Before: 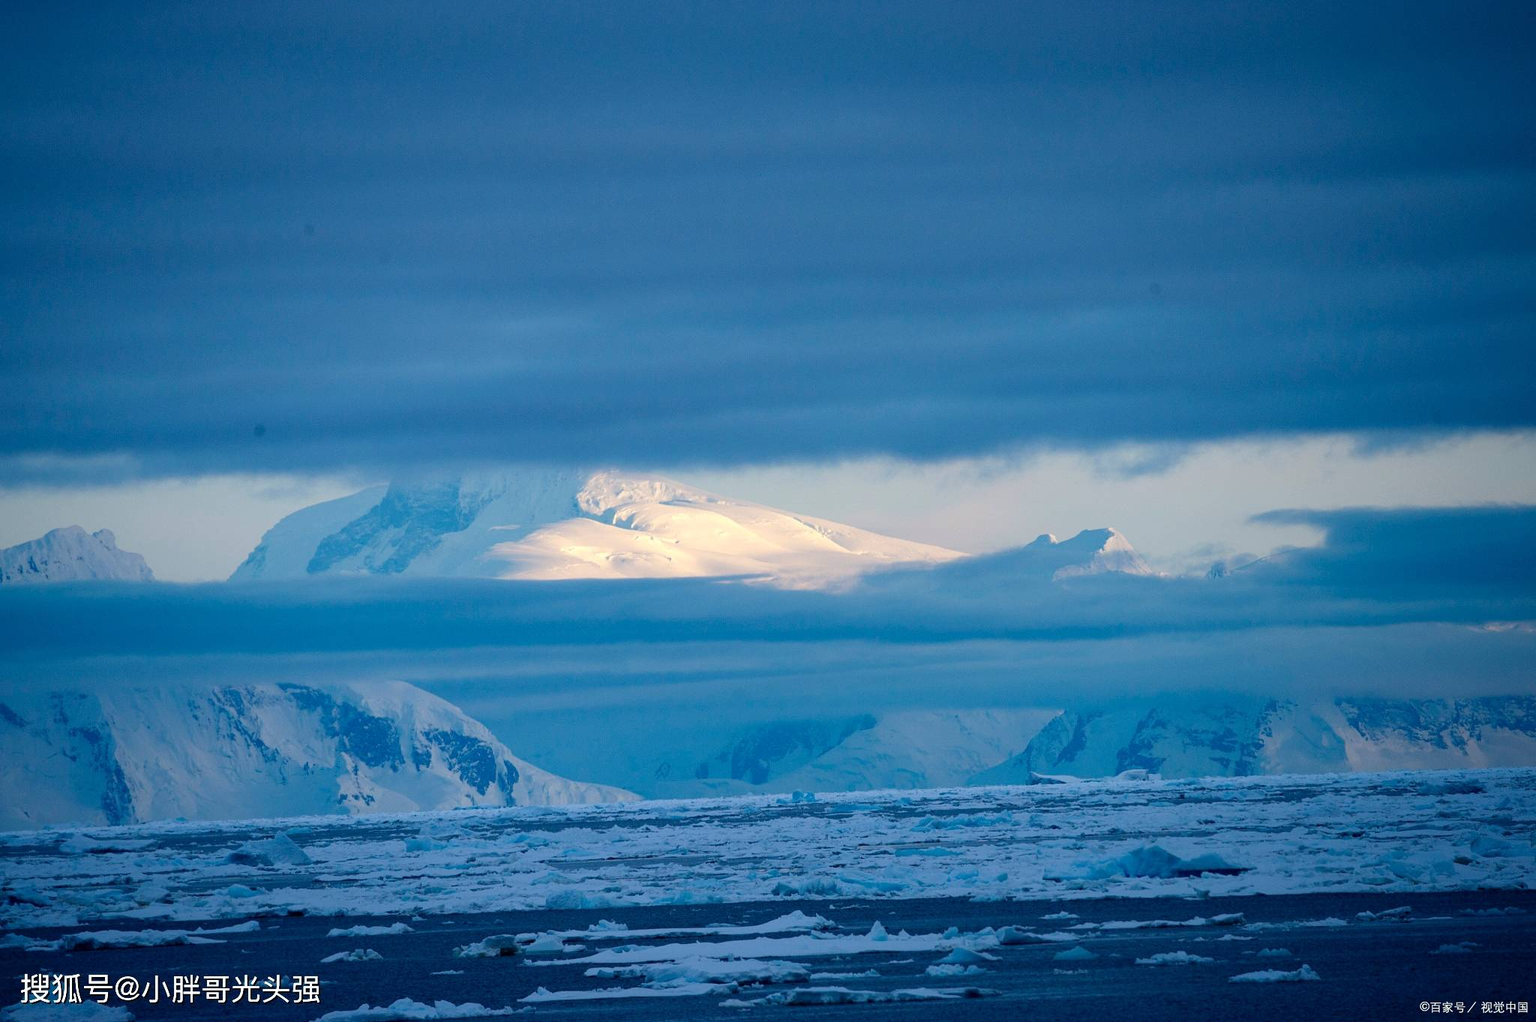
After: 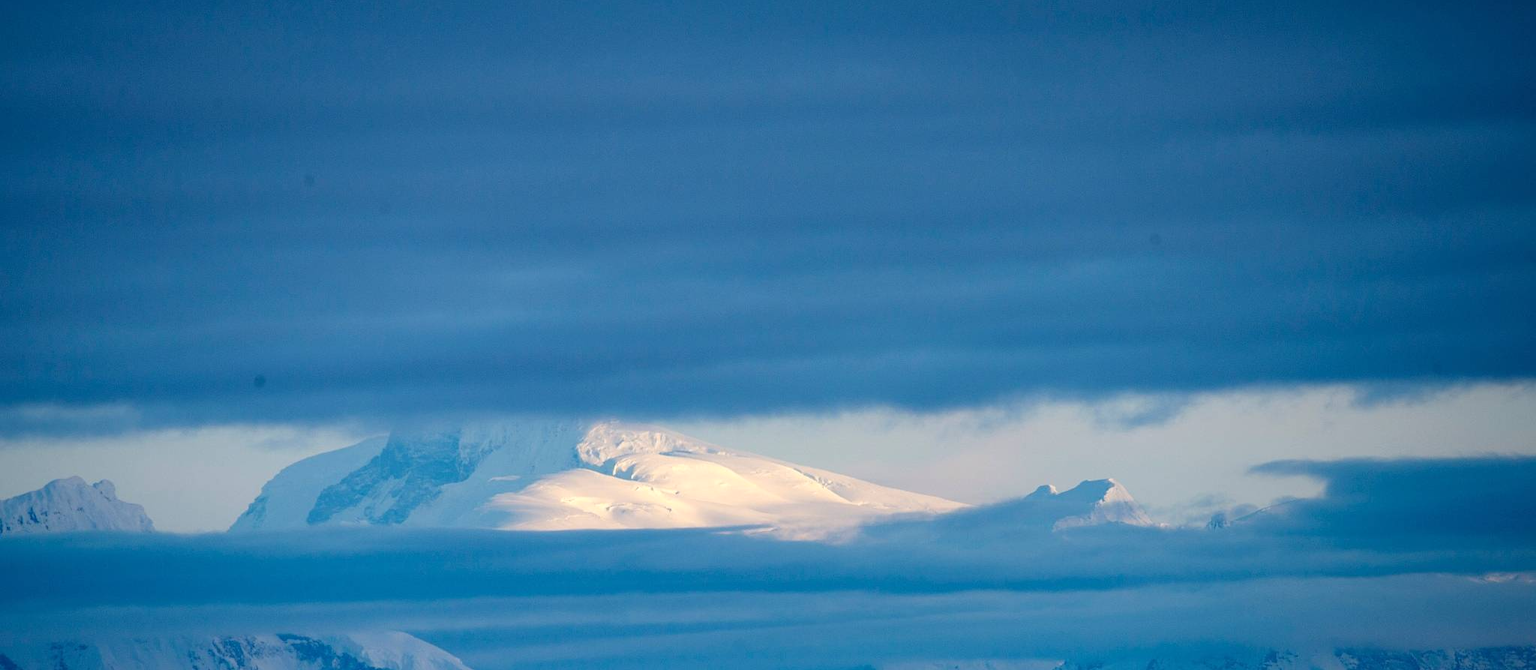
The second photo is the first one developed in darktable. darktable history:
color zones: curves: ch2 [(0, 0.5) (0.143, 0.5) (0.286, 0.416) (0.429, 0.5) (0.571, 0.5) (0.714, 0.5) (0.857, 0.5) (1, 0.5)]
crop and rotate: top 4.848%, bottom 29.503%
